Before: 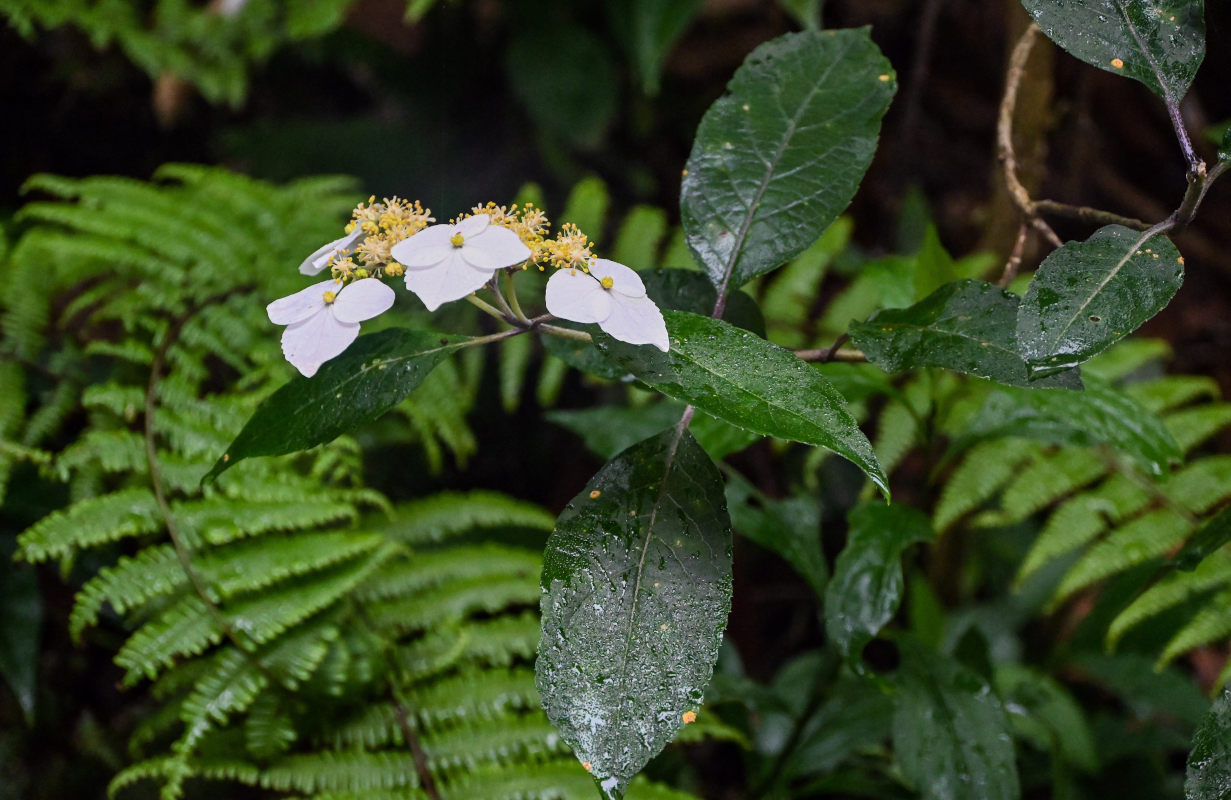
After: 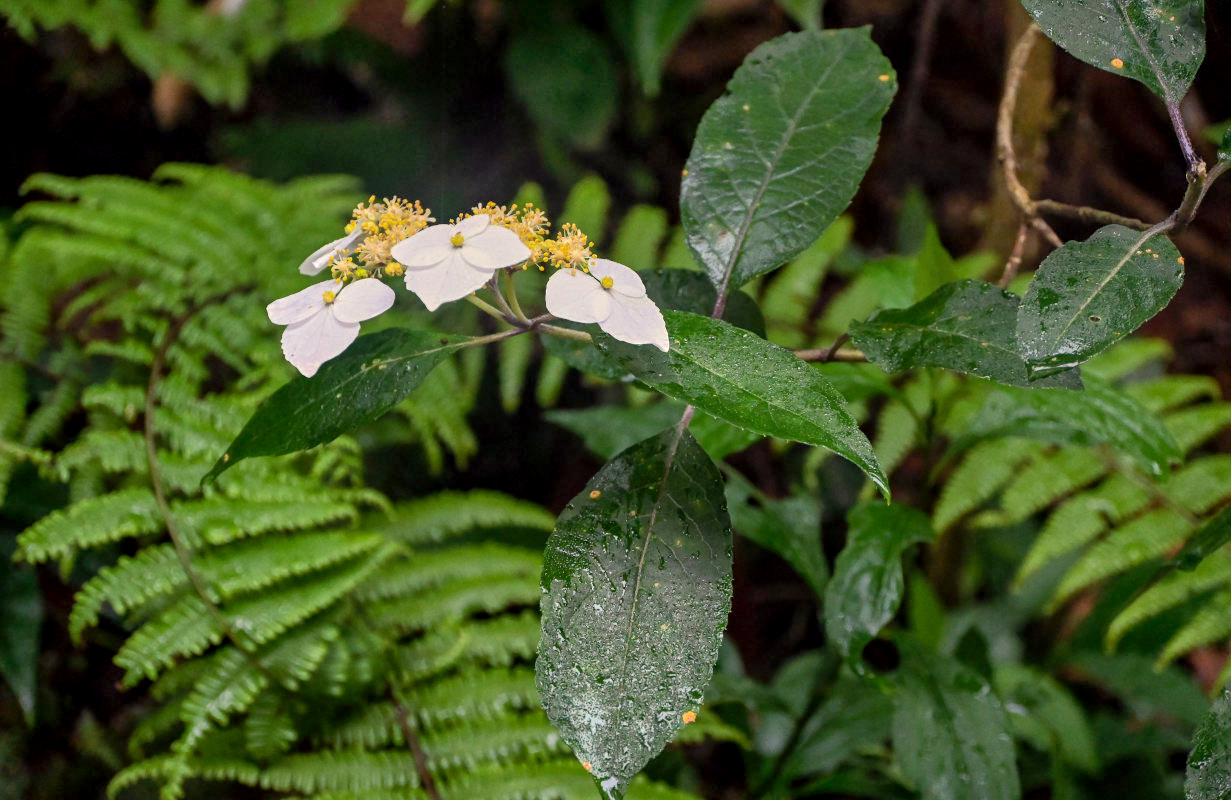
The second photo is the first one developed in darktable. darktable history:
exposure: black level correction 0.001, exposure 0.3 EV, compensate highlight preservation false
shadows and highlights: on, module defaults
white balance: red 1.029, blue 0.92
